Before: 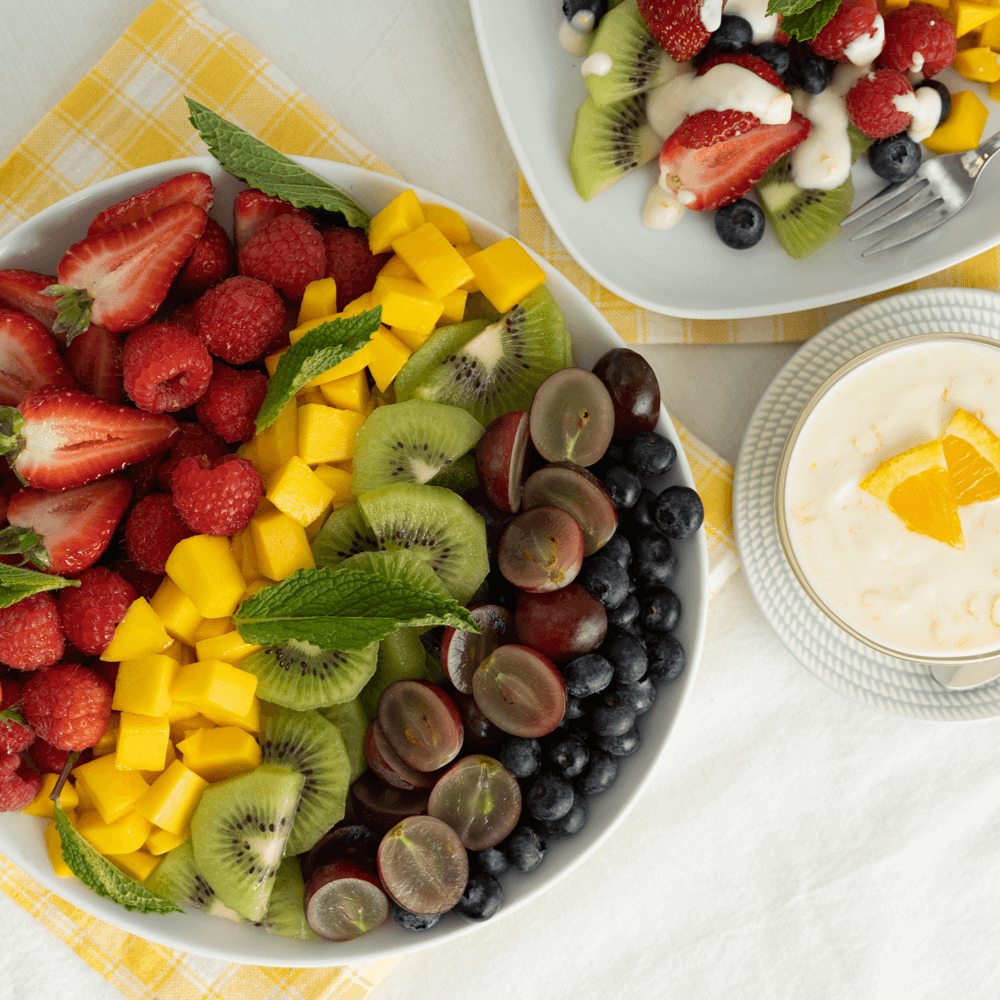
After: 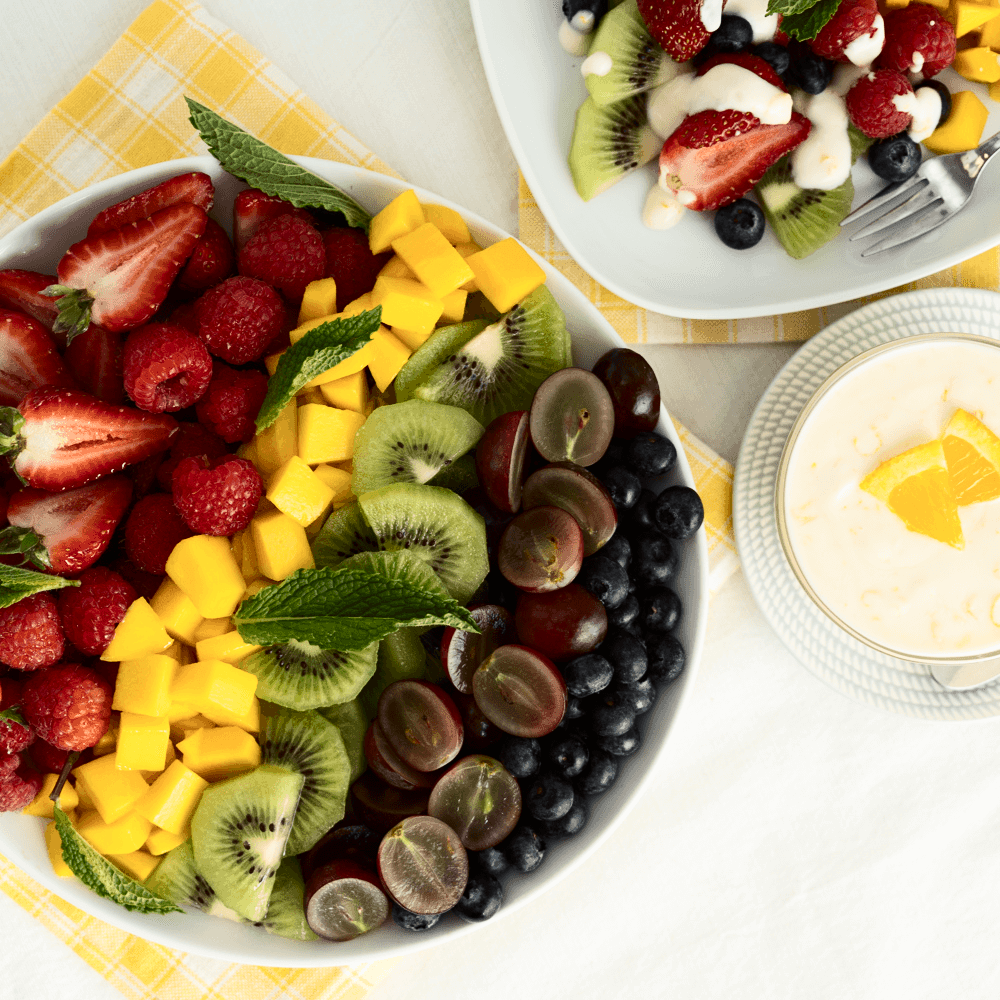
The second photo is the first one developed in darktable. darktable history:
contrast brightness saturation: contrast 0.298
